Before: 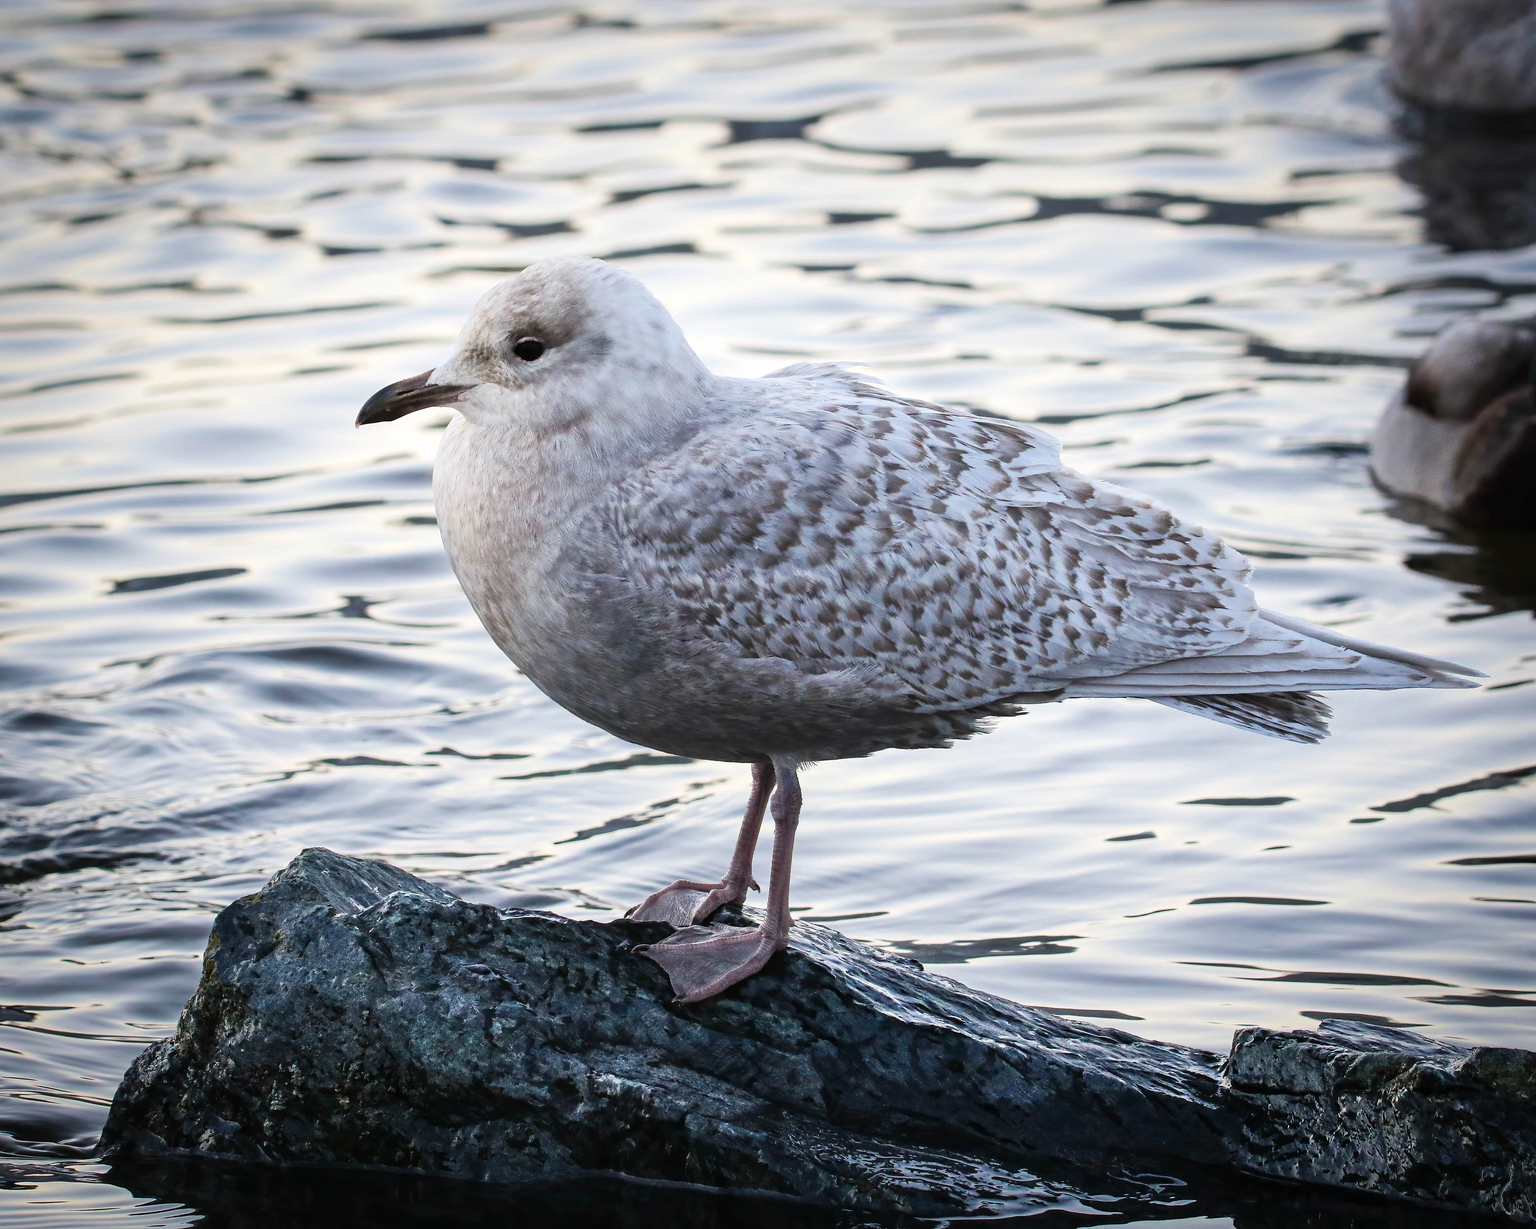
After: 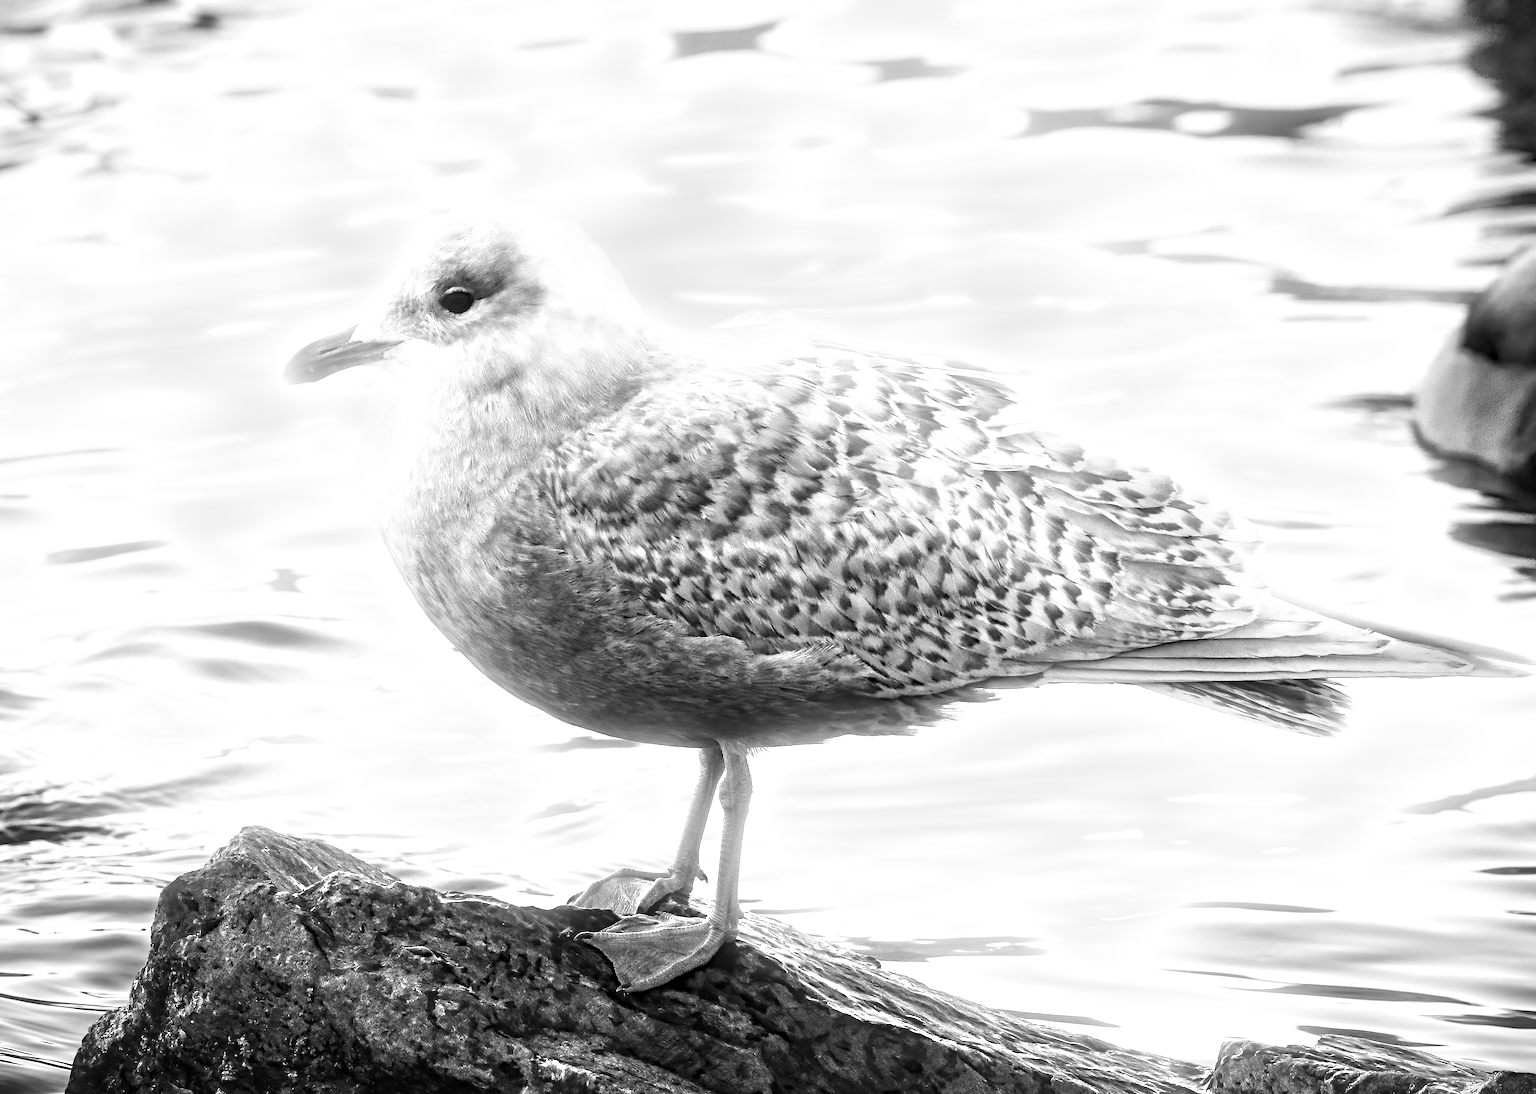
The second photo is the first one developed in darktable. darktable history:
exposure: black level correction 0, exposure 0.9 EV, compensate highlight preservation false
rotate and perspective: rotation 0.062°, lens shift (vertical) 0.115, lens shift (horizontal) -0.133, crop left 0.047, crop right 0.94, crop top 0.061, crop bottom 0.94
contrast equalizer: octaves 7, y [[0.6 ×6], [0.55 ×6], [0 ×6], [0 ×6], [0 ×6]], mix 0.35
bloom: size 15%, threshold 97%, strength 7%
monochrome: a 1.94, b -0.638
crop: left 1.507%, top 6.147%, right 1.379%, bottom 6.637%
haze removal: strength 0.42, compatibility mode true, adaptive false
